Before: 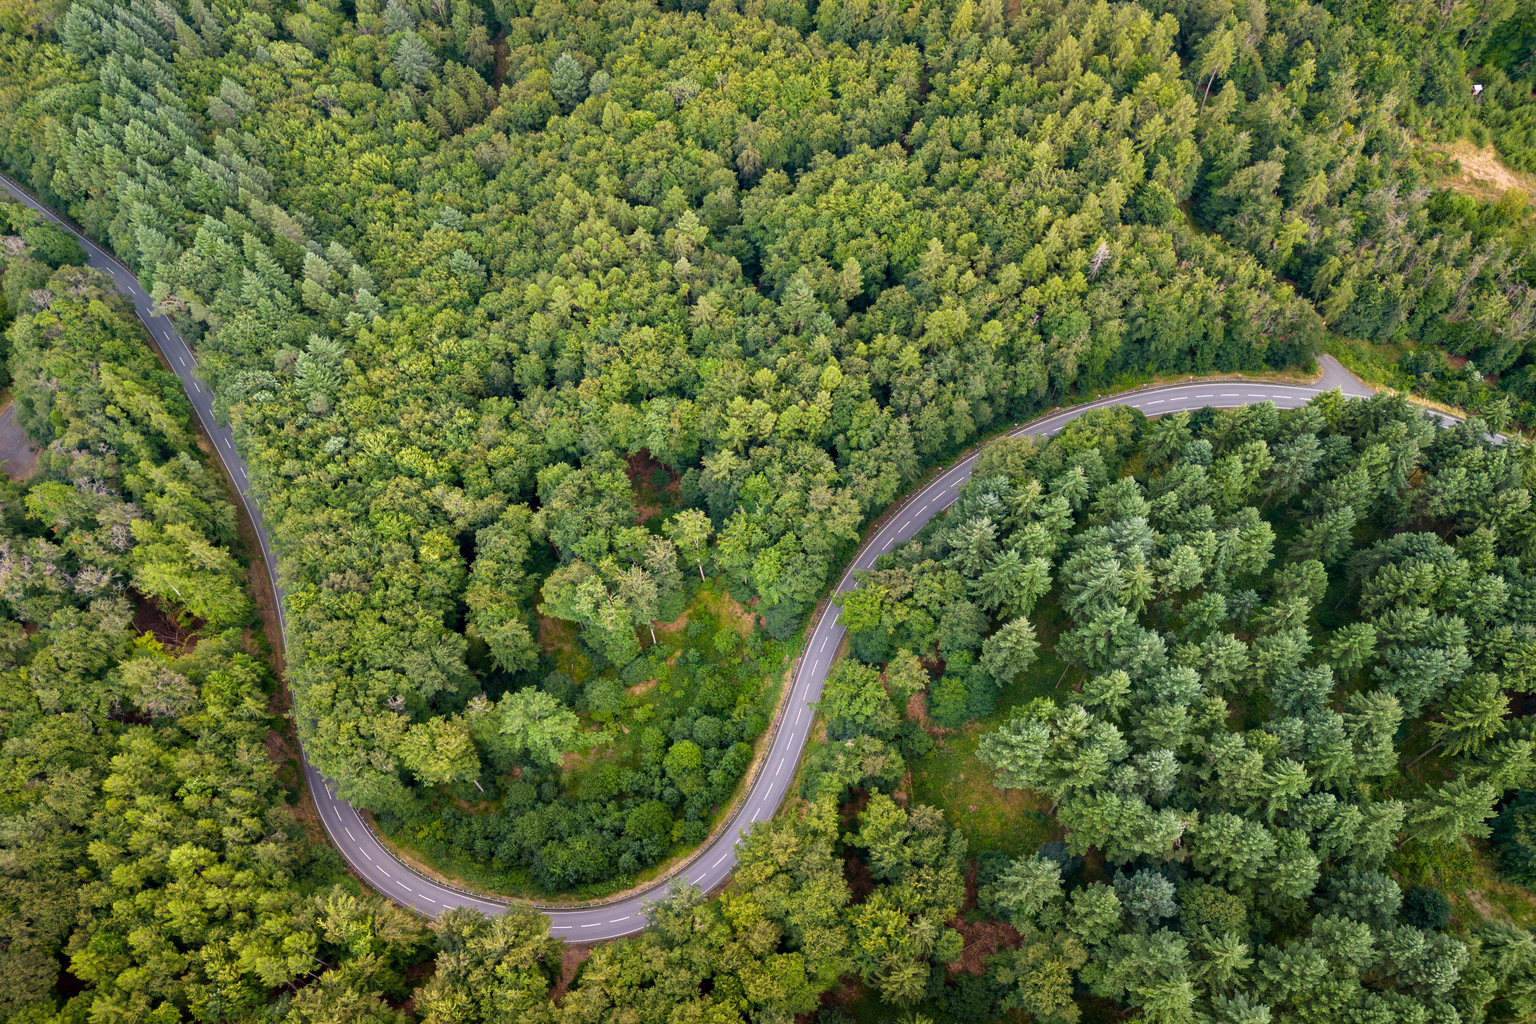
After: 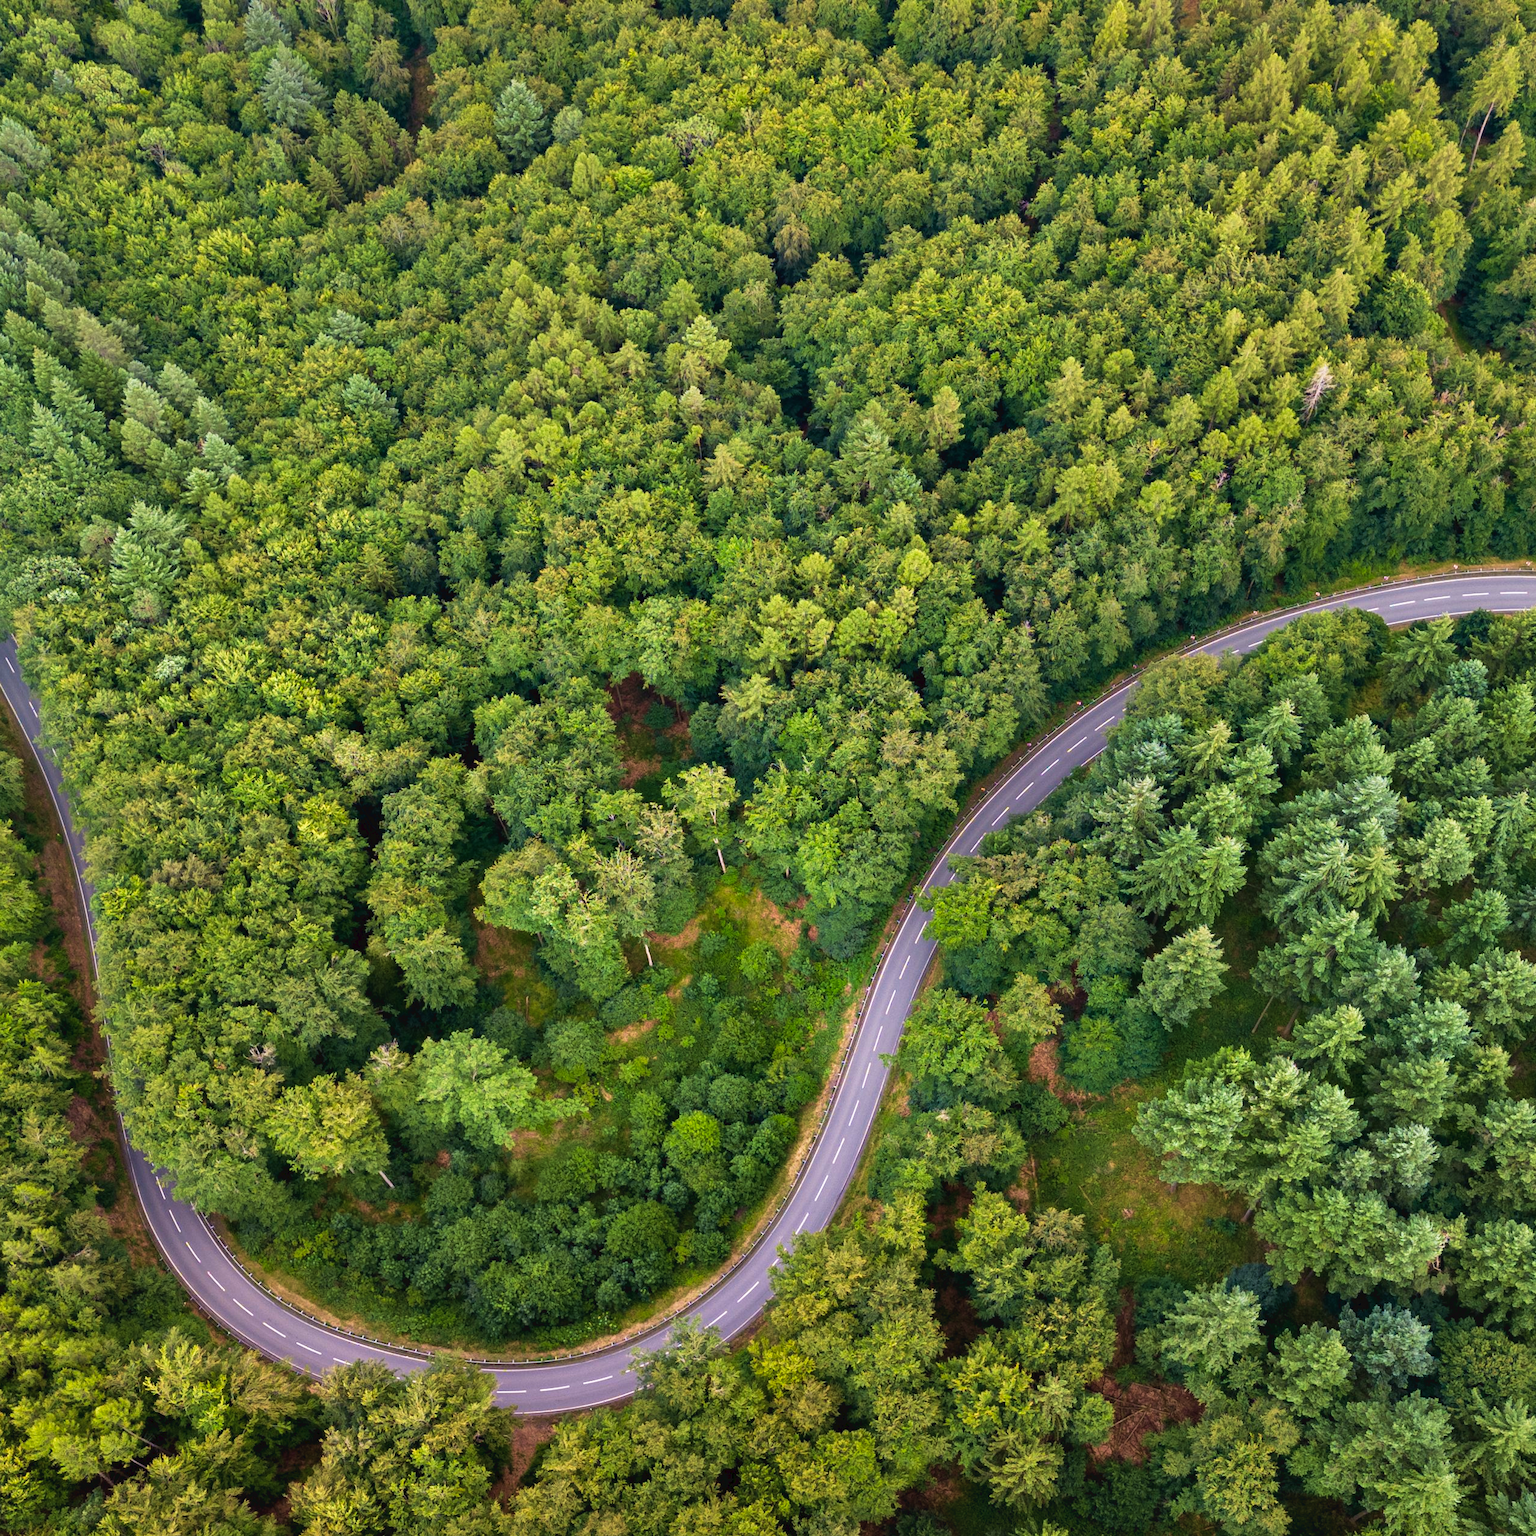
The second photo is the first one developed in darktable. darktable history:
crop and rotate: left 14.436%, right 18.898%
shadows and highlights: soften with gaussian
velvia: on, module defaults
tone curve: curves: ch0 [(0, 0) (0.003, 0.038) (0.011, 0.035) (0.025, 0.03) (0.044, 0.044) (0.069, 0.062) (0.1, 0.087) (0.136, 0.114) (0.177, 0.15) (0.224, 0.193) (0.277, 0.242) (0.335, 0.299) (0.399, 0.361) (0.468, 0.437) (0.543, 0.521) (0.623, 0.614) (0.709, 0.717) (0.801, 0.817) (0.898, 0.913) (1, 1)], preserve colors none
